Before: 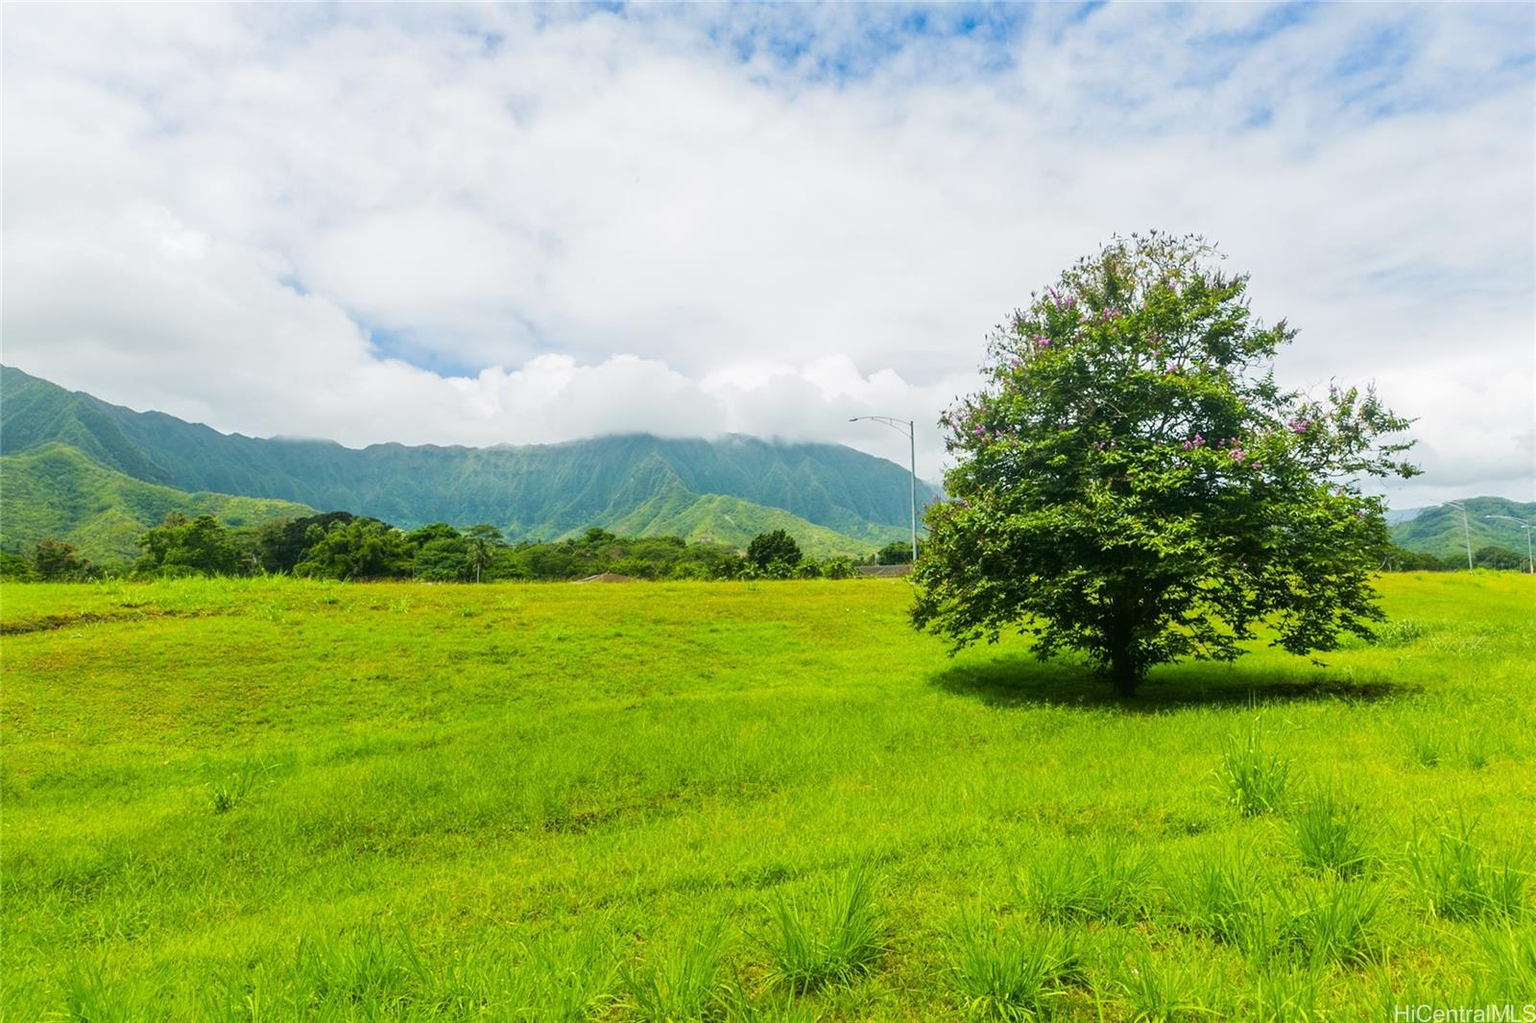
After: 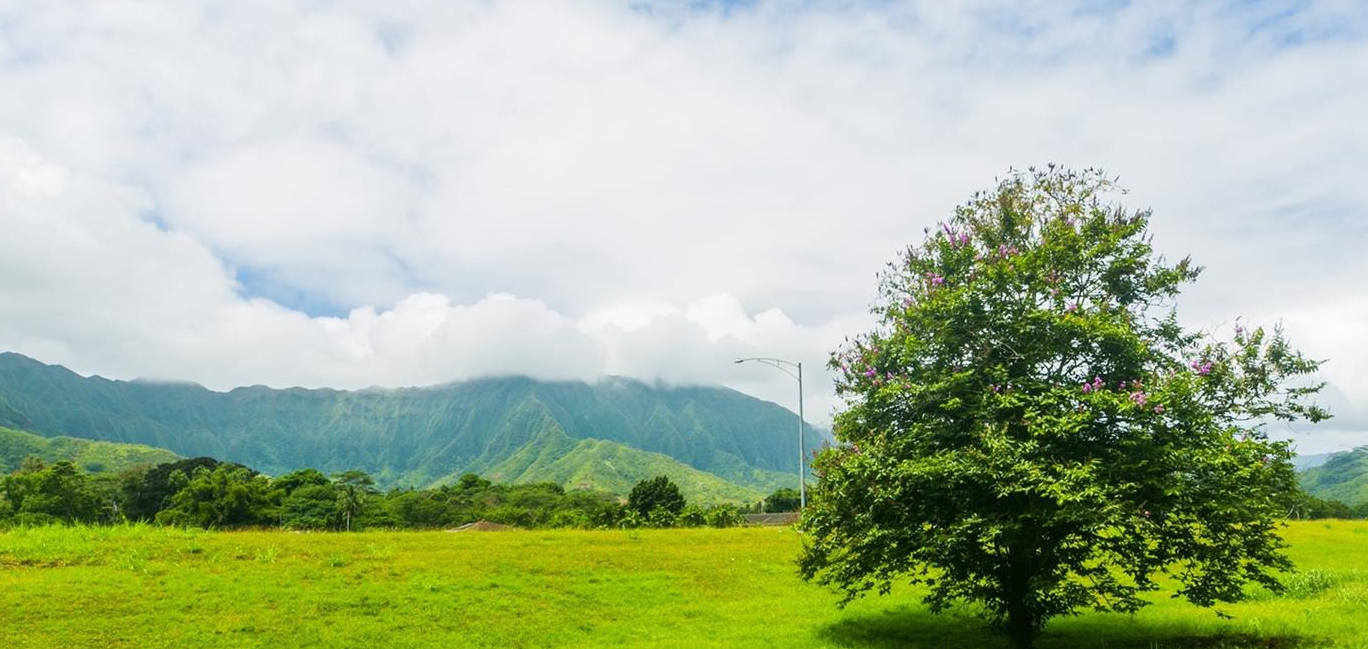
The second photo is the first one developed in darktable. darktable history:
crop and rotate: left 9.389%, top 7.142%, right 5.051%, bottom 31.961%
